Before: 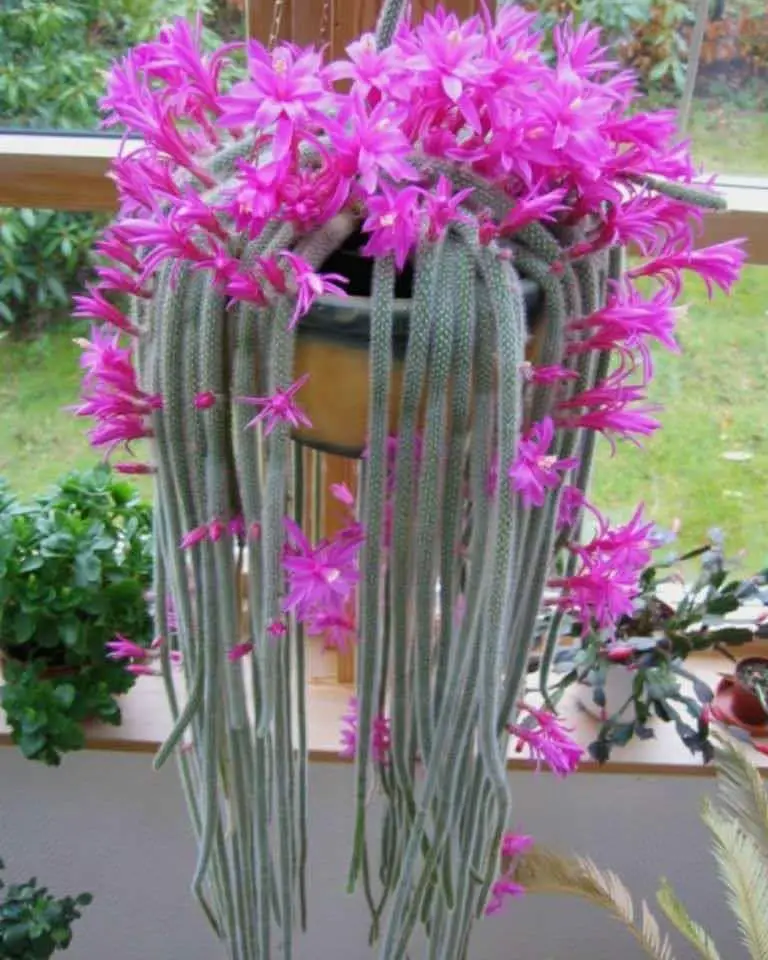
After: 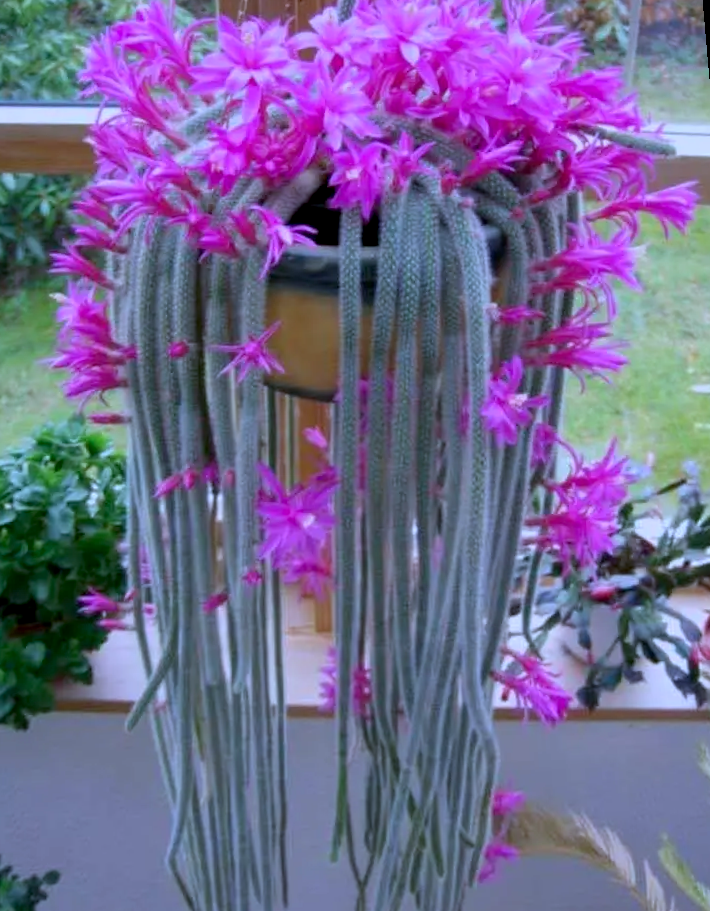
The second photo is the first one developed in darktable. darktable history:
rotate and perspective: rotation -1.68°, lens shift (vertical) -0.146, crop left 0.049, crop right 0.912, crop top 0.032, crop bottom 0.96
color calibration: illuminant as shot in camera, x 0.377, y 0.392, temperature 4169.3 K, saturation algorithm version 1 (2020)
exposure: black level correction 0.006, exposure -0.226 EV, compensate highlight preservation false
white balance: red 0.974, blue 1.044
